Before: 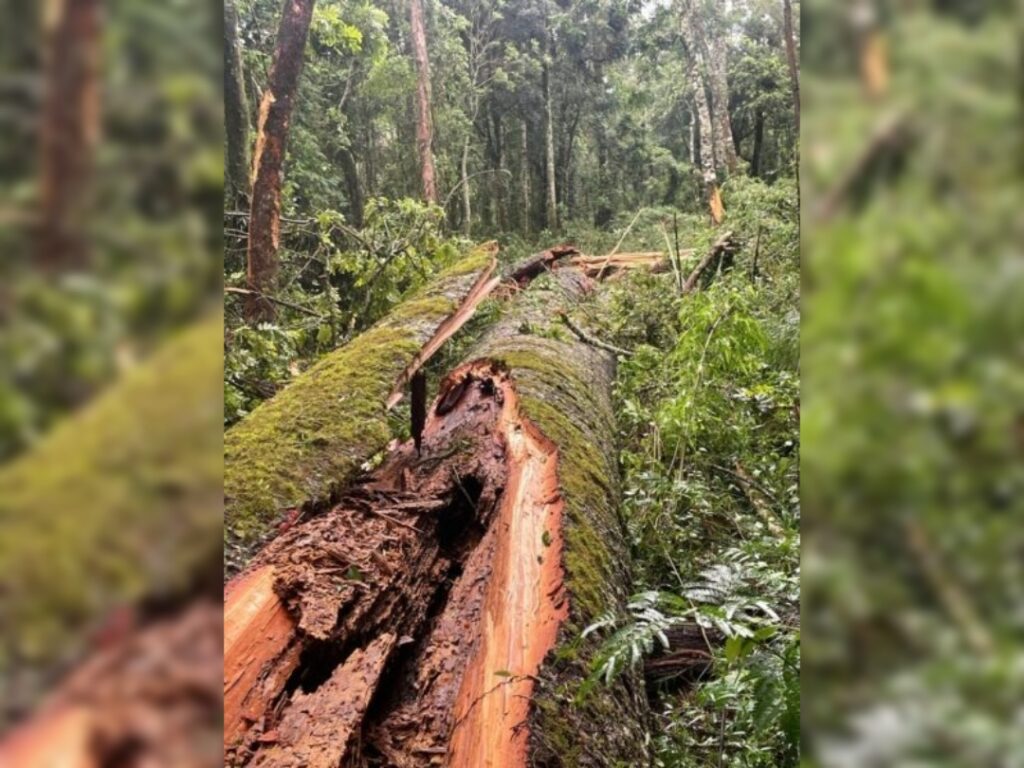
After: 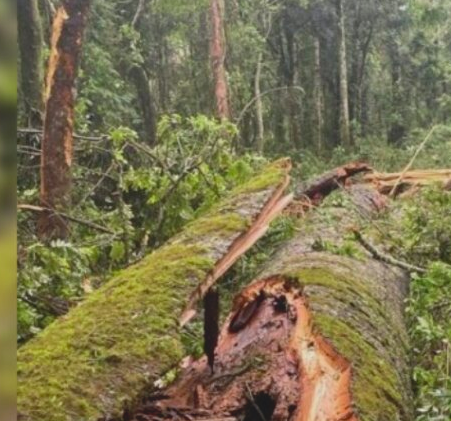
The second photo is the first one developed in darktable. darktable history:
contrast brightness saturation: contrast -0.19, saturation 0.19
crop: left 20.248%, top 10.86%, right 35.675%, bottom 34.321%
color zones: curves: ch1 [(0.113, 0.438) (0.75, 0.5)]; ch2 [(0.12, 0.526) (0.75, 0.5)]
